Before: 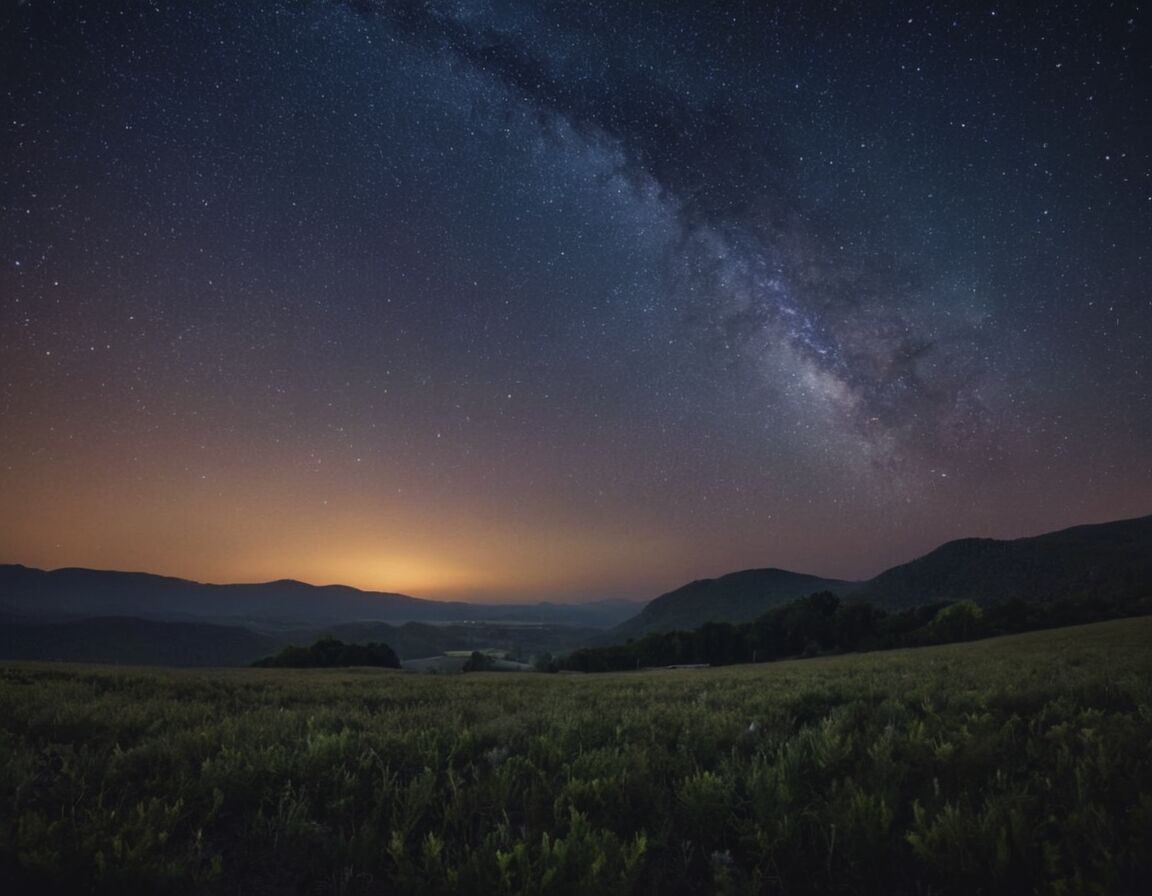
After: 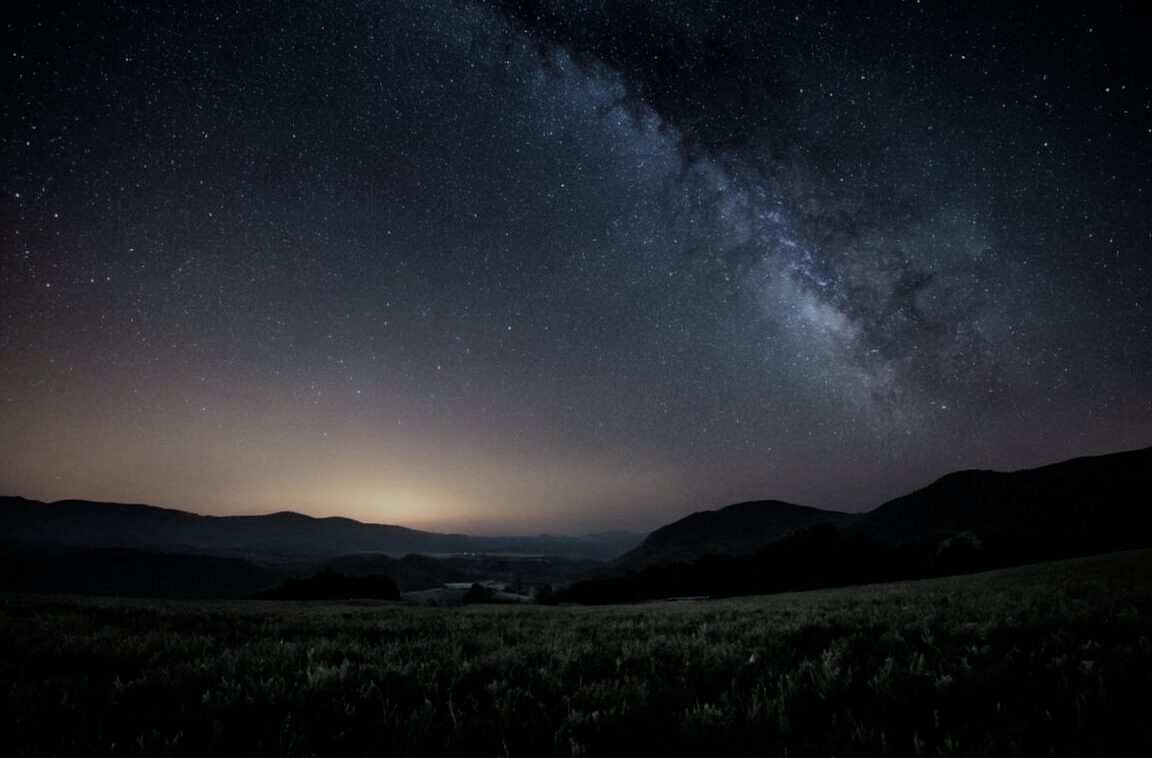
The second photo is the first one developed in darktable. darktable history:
filmic rgb: black relative exposure -5.02 EV, white relative exposure 3.96 EV, hardness 2.9, contrast 1.2, highlights saturation mix -29.3%
crop: top 7.597%, bottom 7.72%
color correction: highlights a* -12.64, highlights b* -17.82, saturation 0.705
